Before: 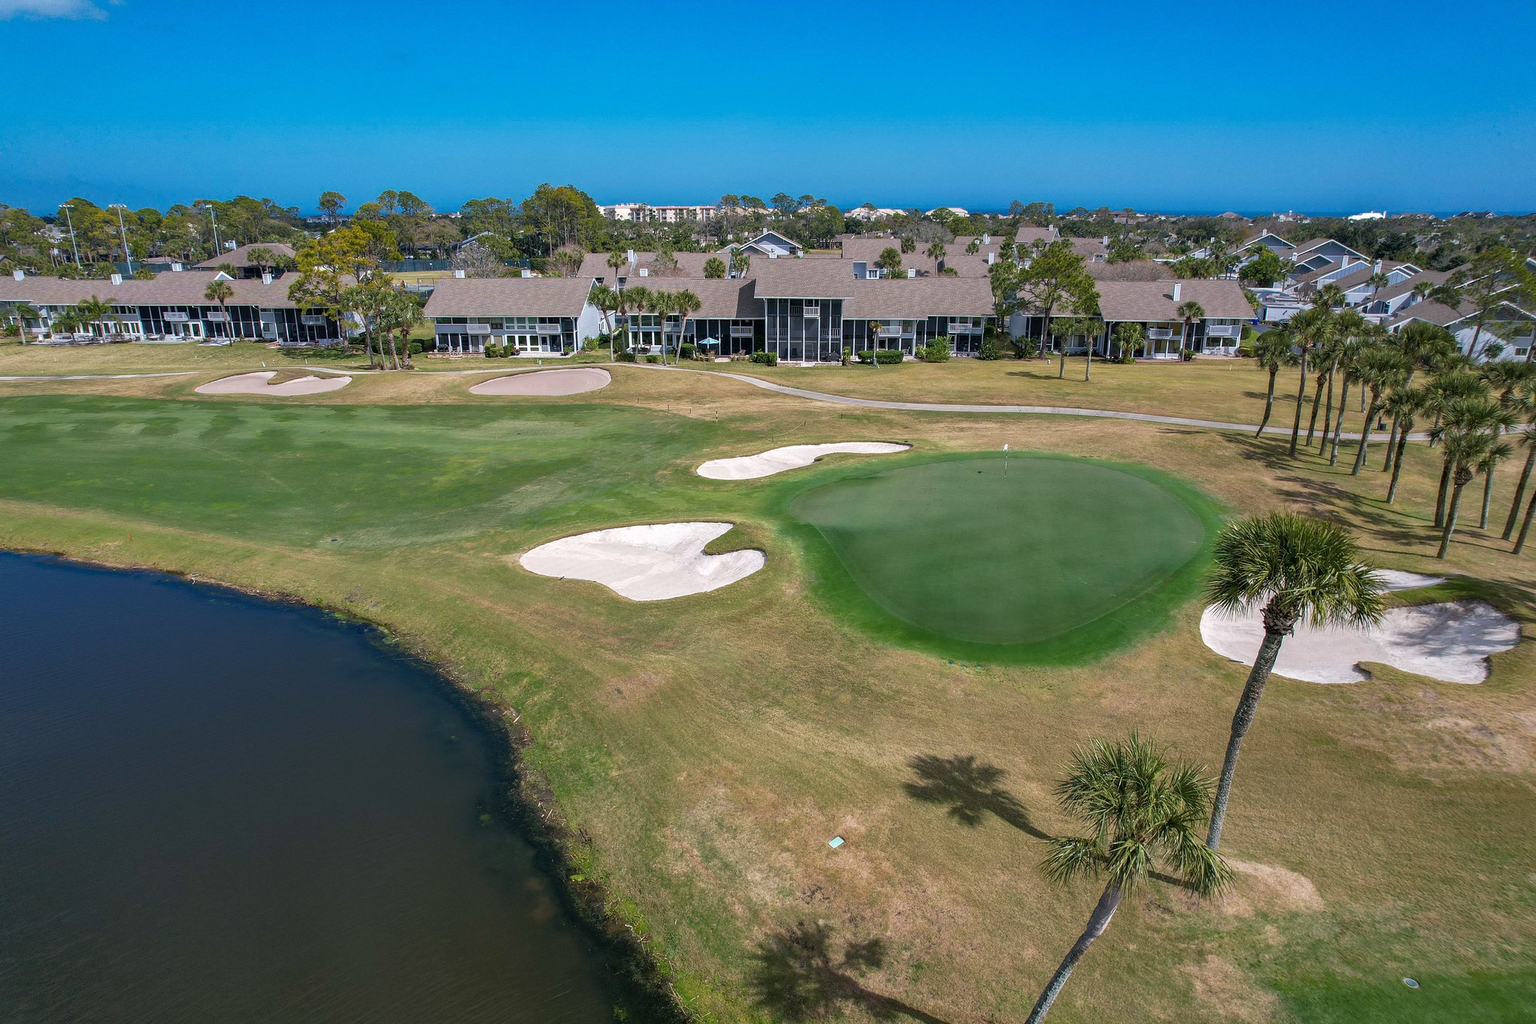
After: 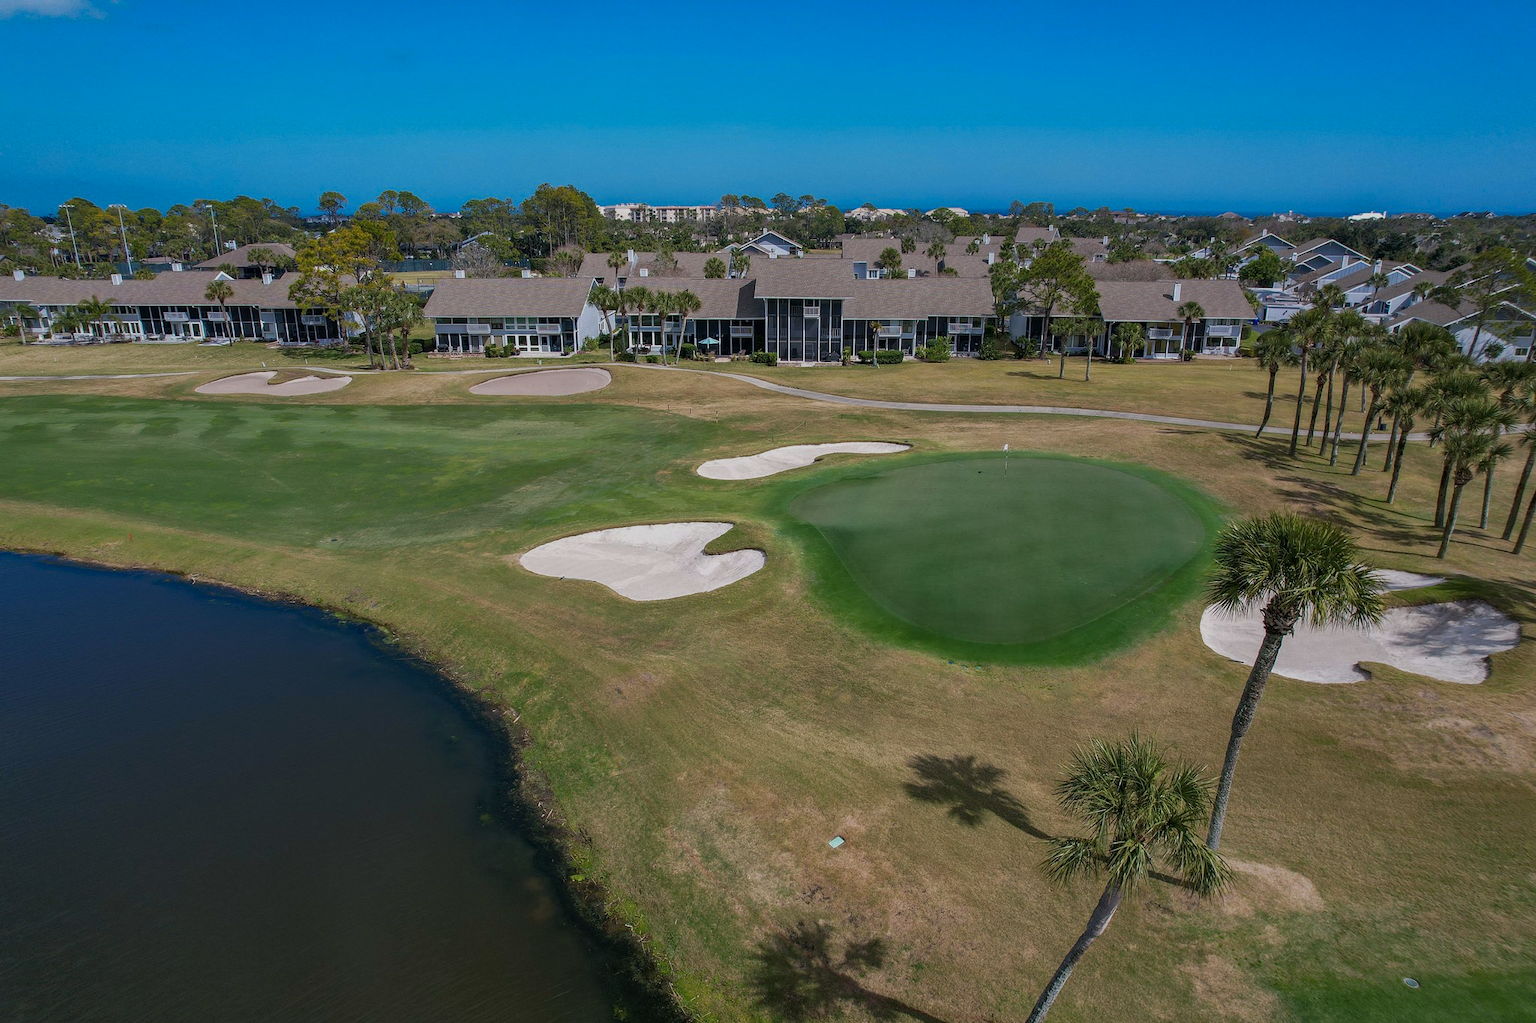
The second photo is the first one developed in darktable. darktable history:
exposure: exposure -0.597 EV, compensate highlight preservation false
color zones: curves: ch0 [(0.068, 0.464) (0.25, 0.5) (0.48, 0.508) (0.75, 0.536) (0.886, 0.476) (0.967, 0.456)]; ch1 [(0.066, 0.456) (0.25, 0.5) (0.616, 0.508) (0.746, 0.56) (0.934, 0.444)]
